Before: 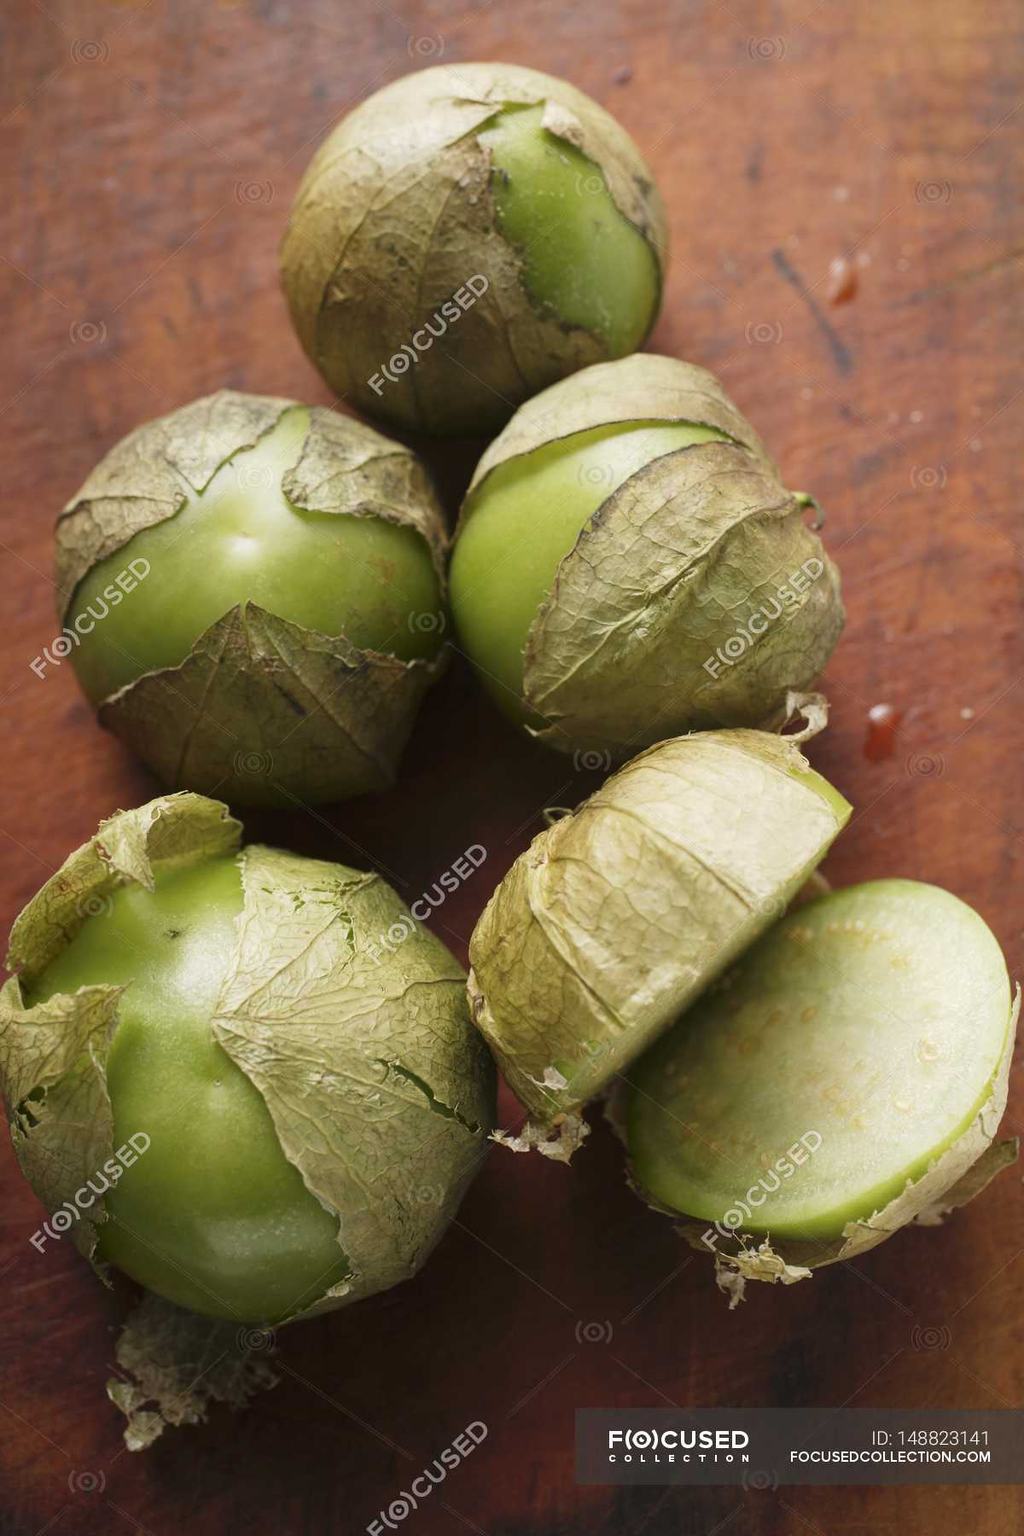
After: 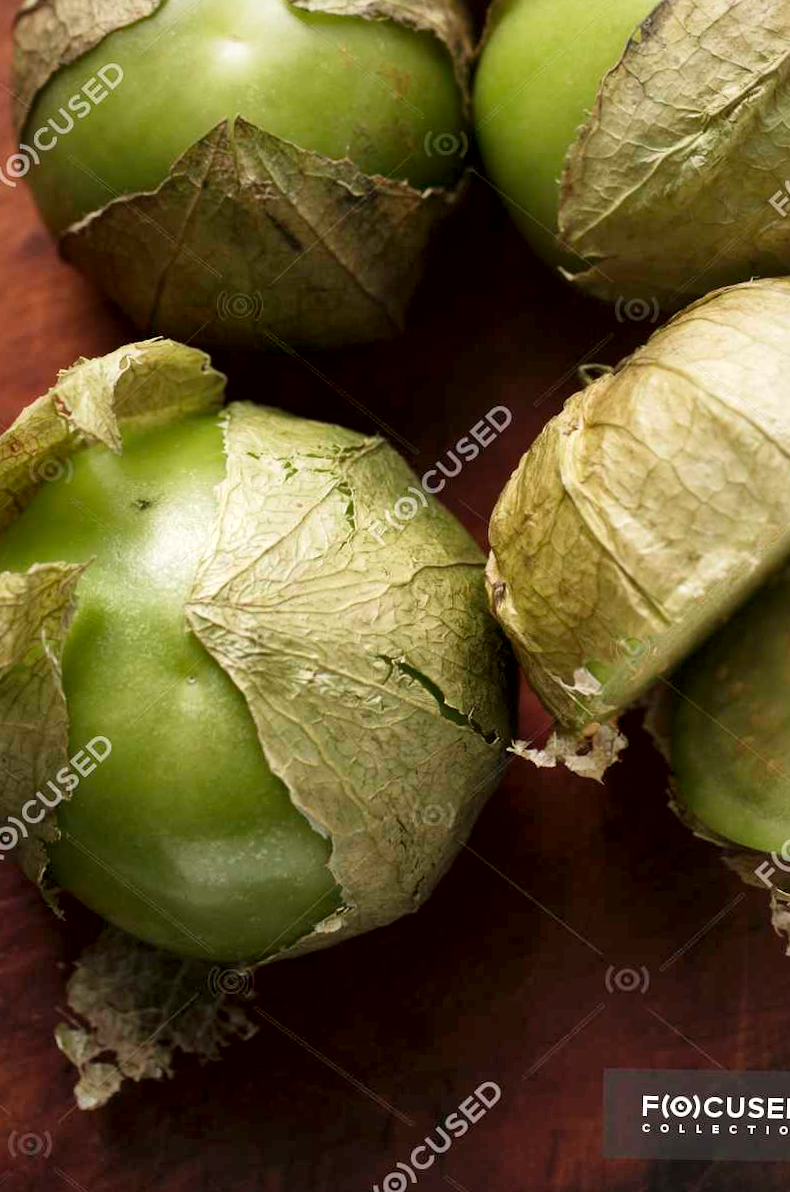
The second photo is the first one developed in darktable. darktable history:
crop and rotate: angle -1.01°, left 3.63%, top 31.978%, right 28.763%
local contrast: mode bilateral grid, contrast 99, coarseness 99, detail 165%, midtone range 0.2
